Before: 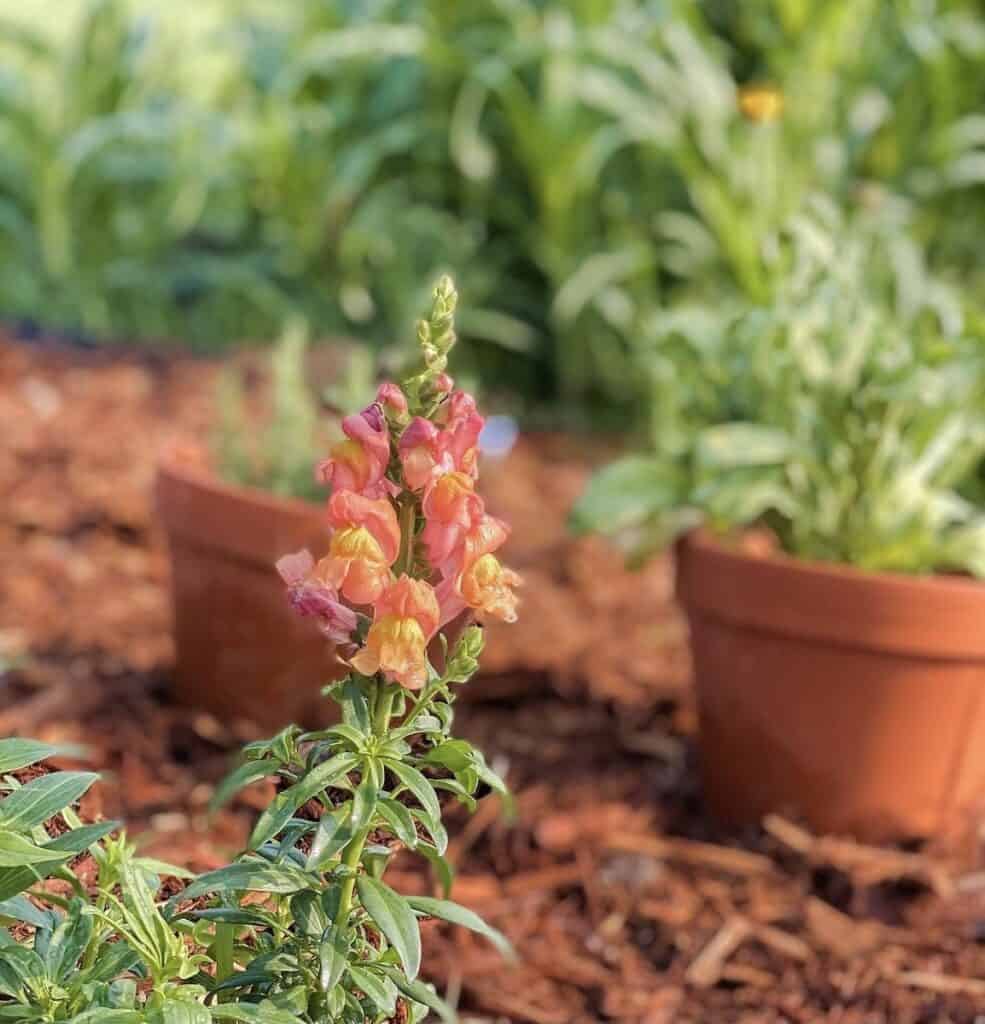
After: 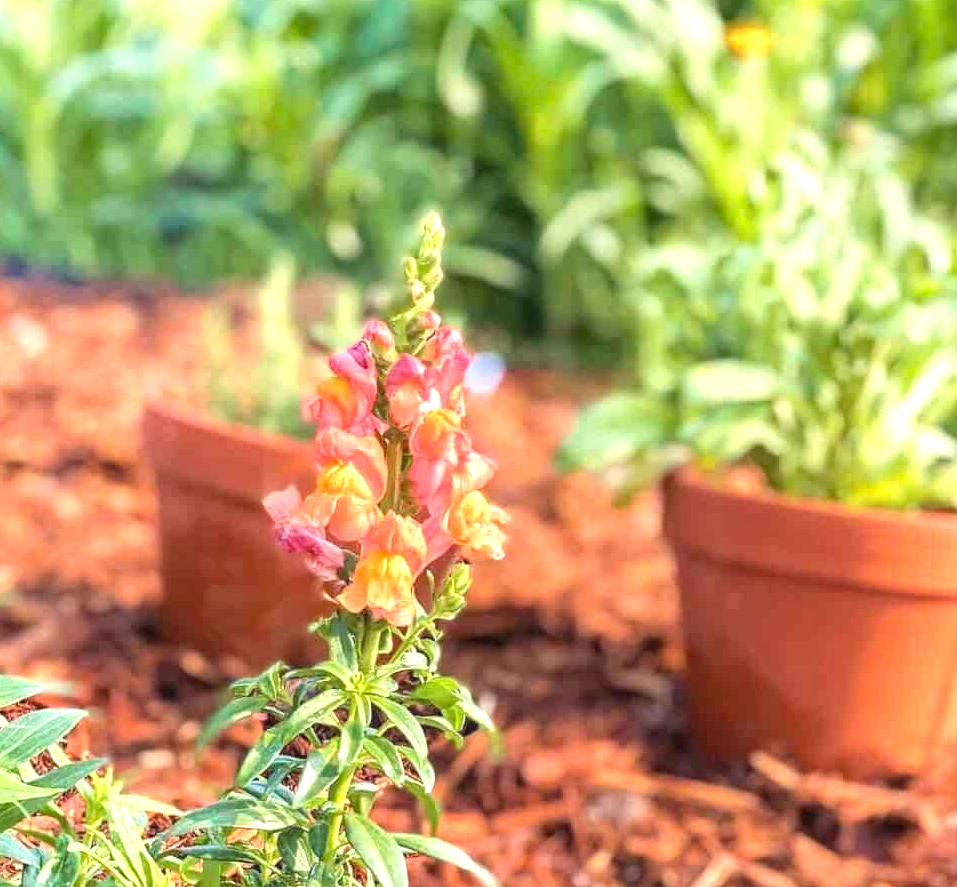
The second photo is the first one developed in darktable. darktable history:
crop: left 1.323%, top 6.183%, right 1.468%, bottom 7.113%
exposure: exposure 1.094 EV, compensate exposure bias true, compensate highlight preservation false
local contrast: detail 109%
